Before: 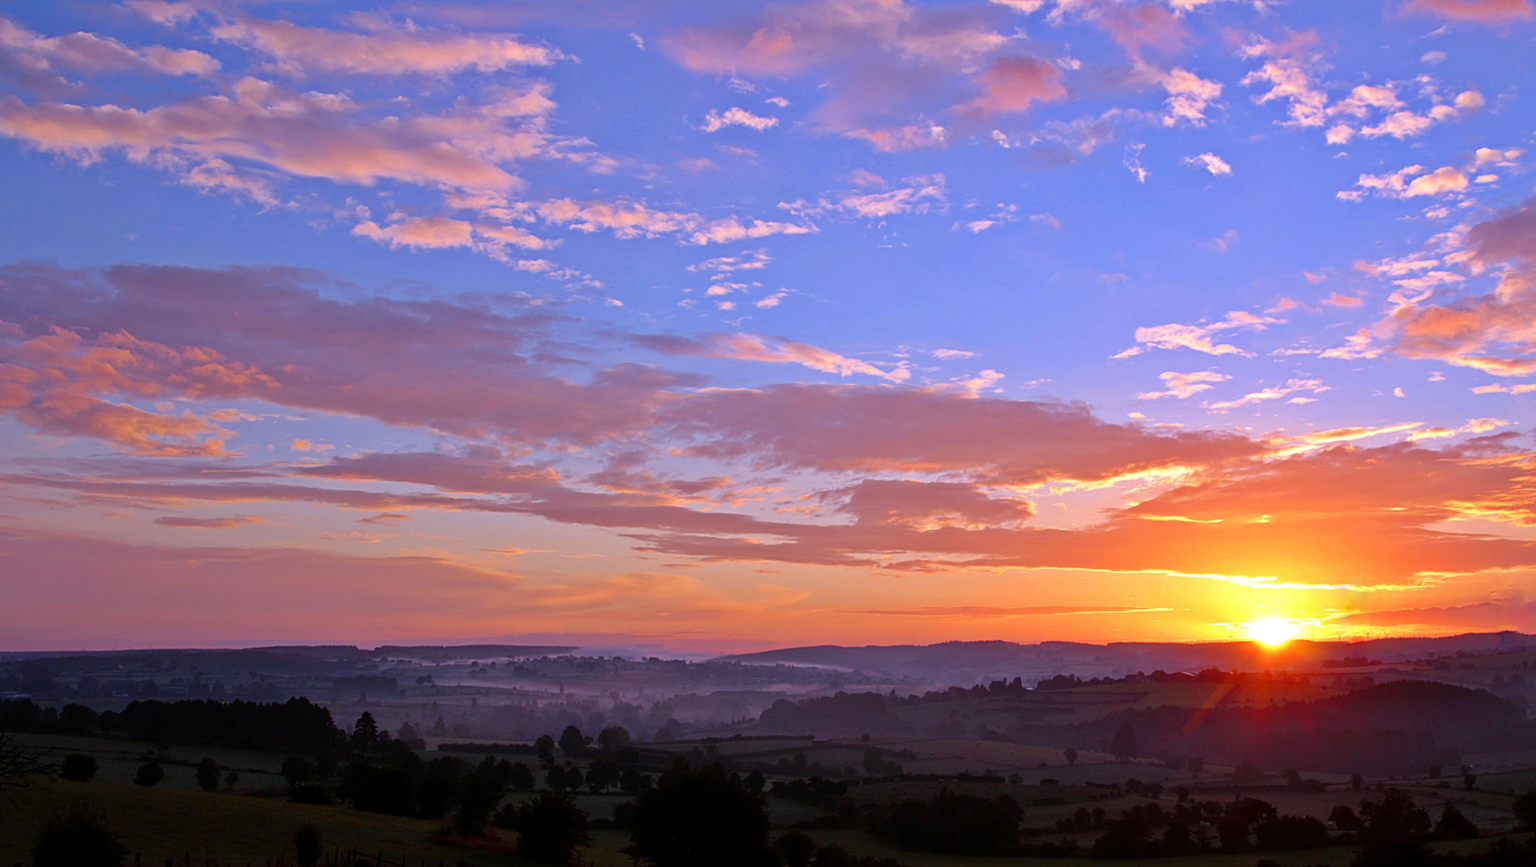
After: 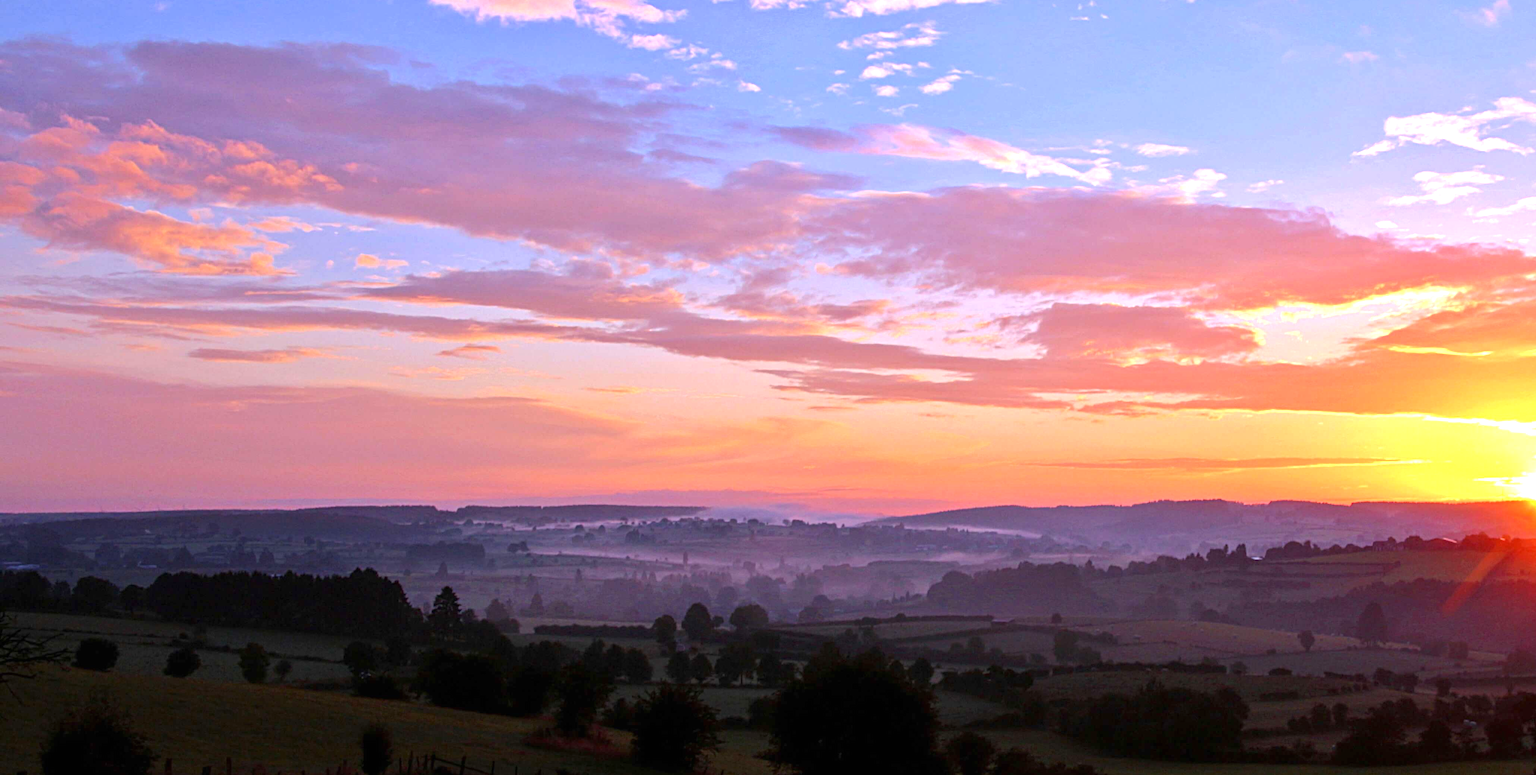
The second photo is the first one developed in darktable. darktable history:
exposure: black level correction 0, exposure 0.895 EV, compensate exposure bias true, compensate highlight preservation false
crop: top 26.704%, right 17.993%
